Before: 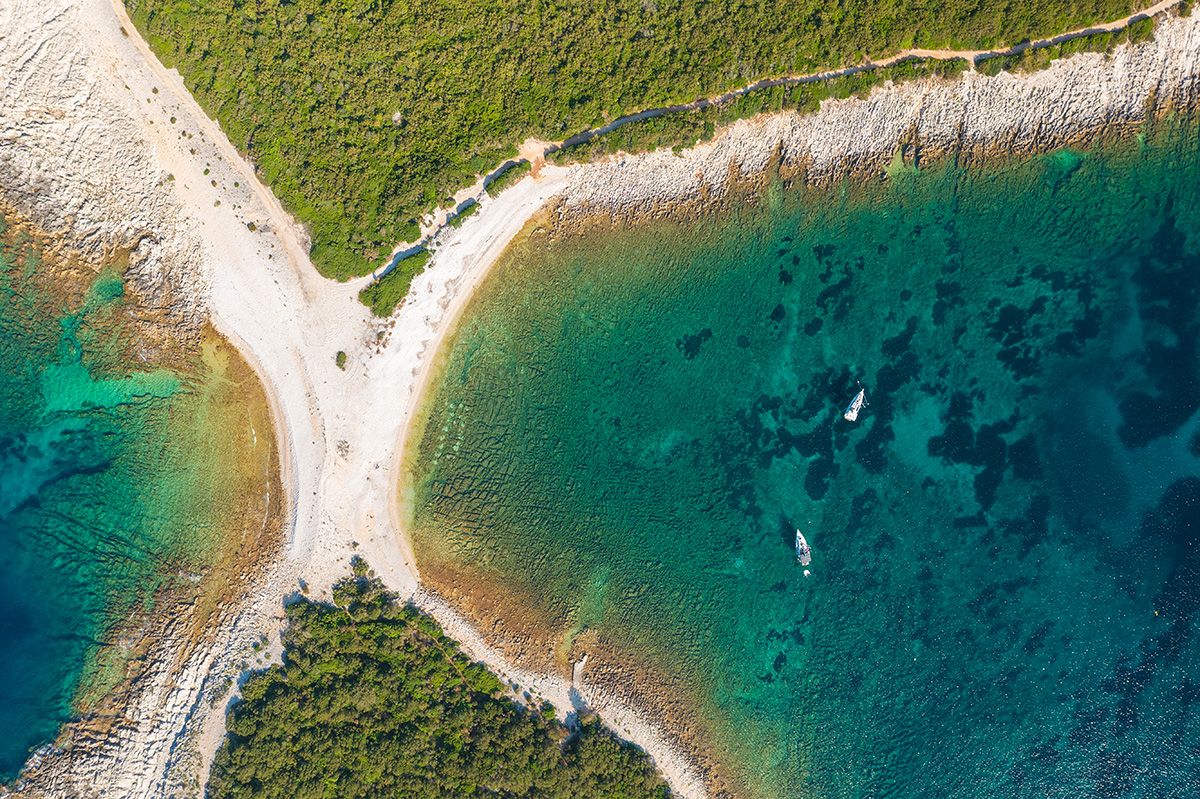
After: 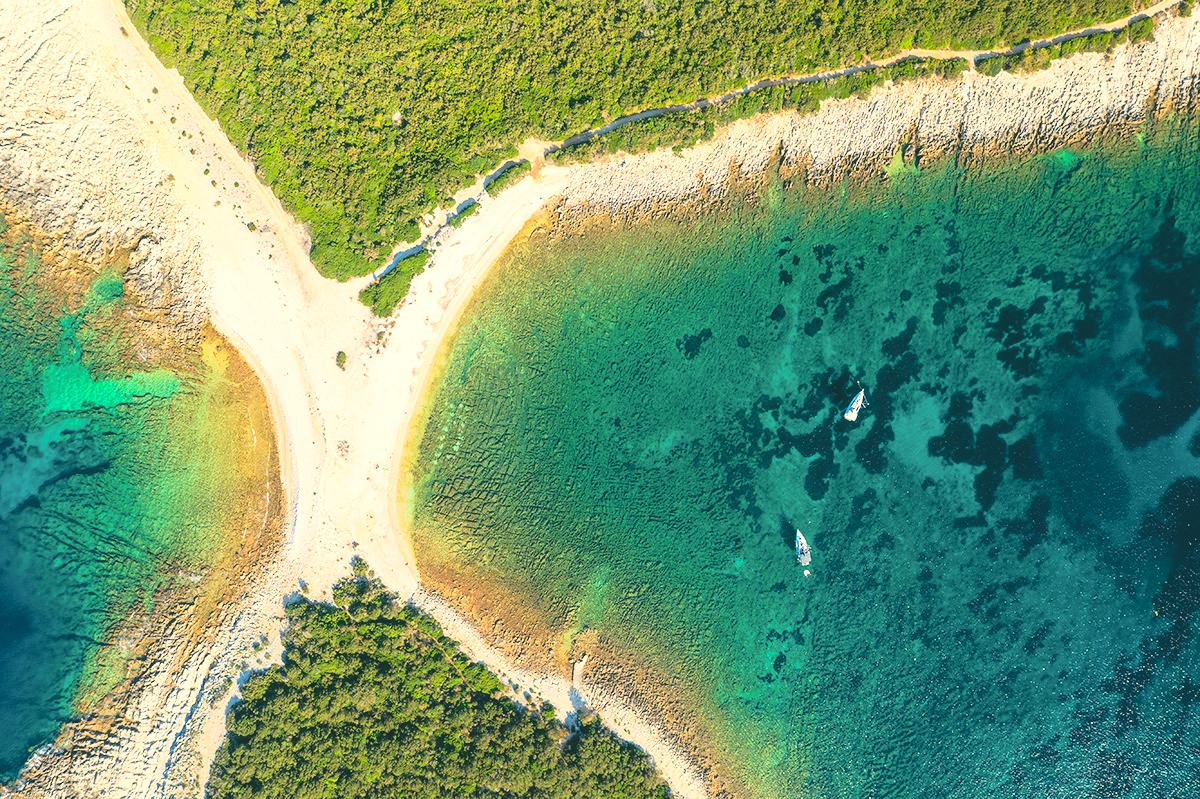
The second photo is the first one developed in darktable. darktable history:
base curve: curves: ch0 [(0, 0) (0.028, 0.03) (0.121, 0.232) (0.46, 0.748) (0.859, 0.968) (1, 1)]
color correction: highlights a* -0.482, highlights b* 9.48, shadows a* -9.48, shadows b* 0.803
exposure: black level correction 0, exposure 0.2 EV, compensate exposure bias true, compensate highlight preservation false
tone curve: curves: ch0 [(0, 0) (0.003, 0.126) (0.011, 0.129) (0.025, 0.133) (0.044, 0.143) (0.069, 0.155) (0.1, 0.17) (0.136, 0.189) (0.177, 0.217) (0.224, 0.25) (0.277, 0.293) (0.335, 0.346) (0.399, 0.398) (0.468, 0.456) (0.543, 0.517) (0.623, 0.583) (0.709, 0.659) (0.801, 0.756) (0.898, 0.856) (1, 1)], preserve colors none
